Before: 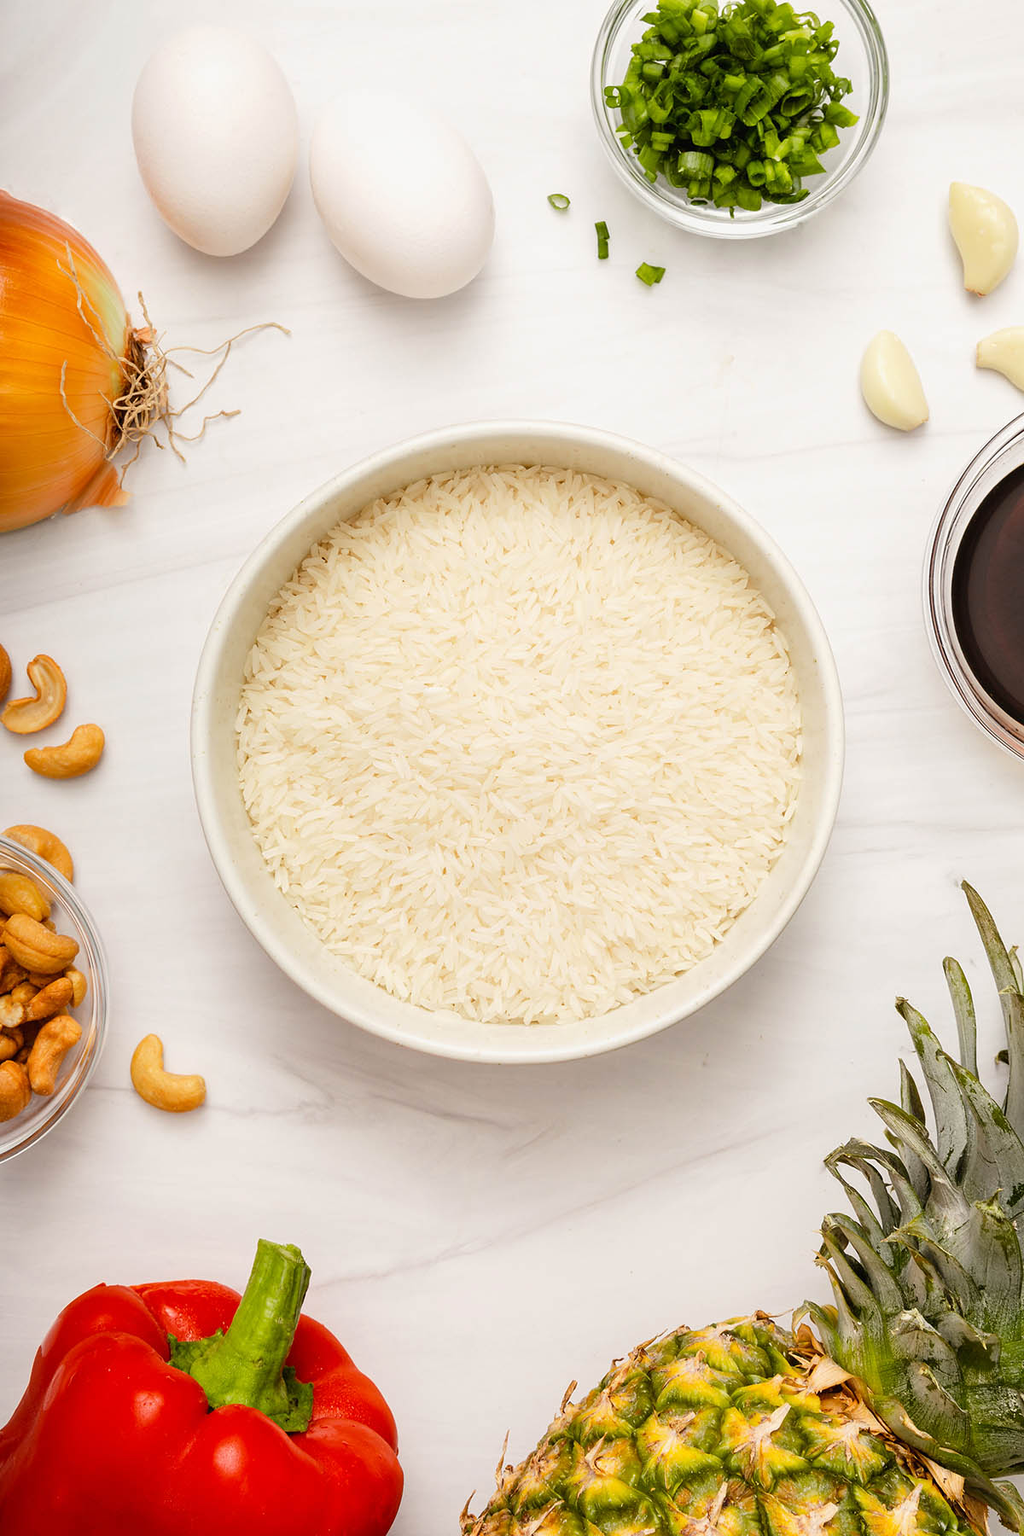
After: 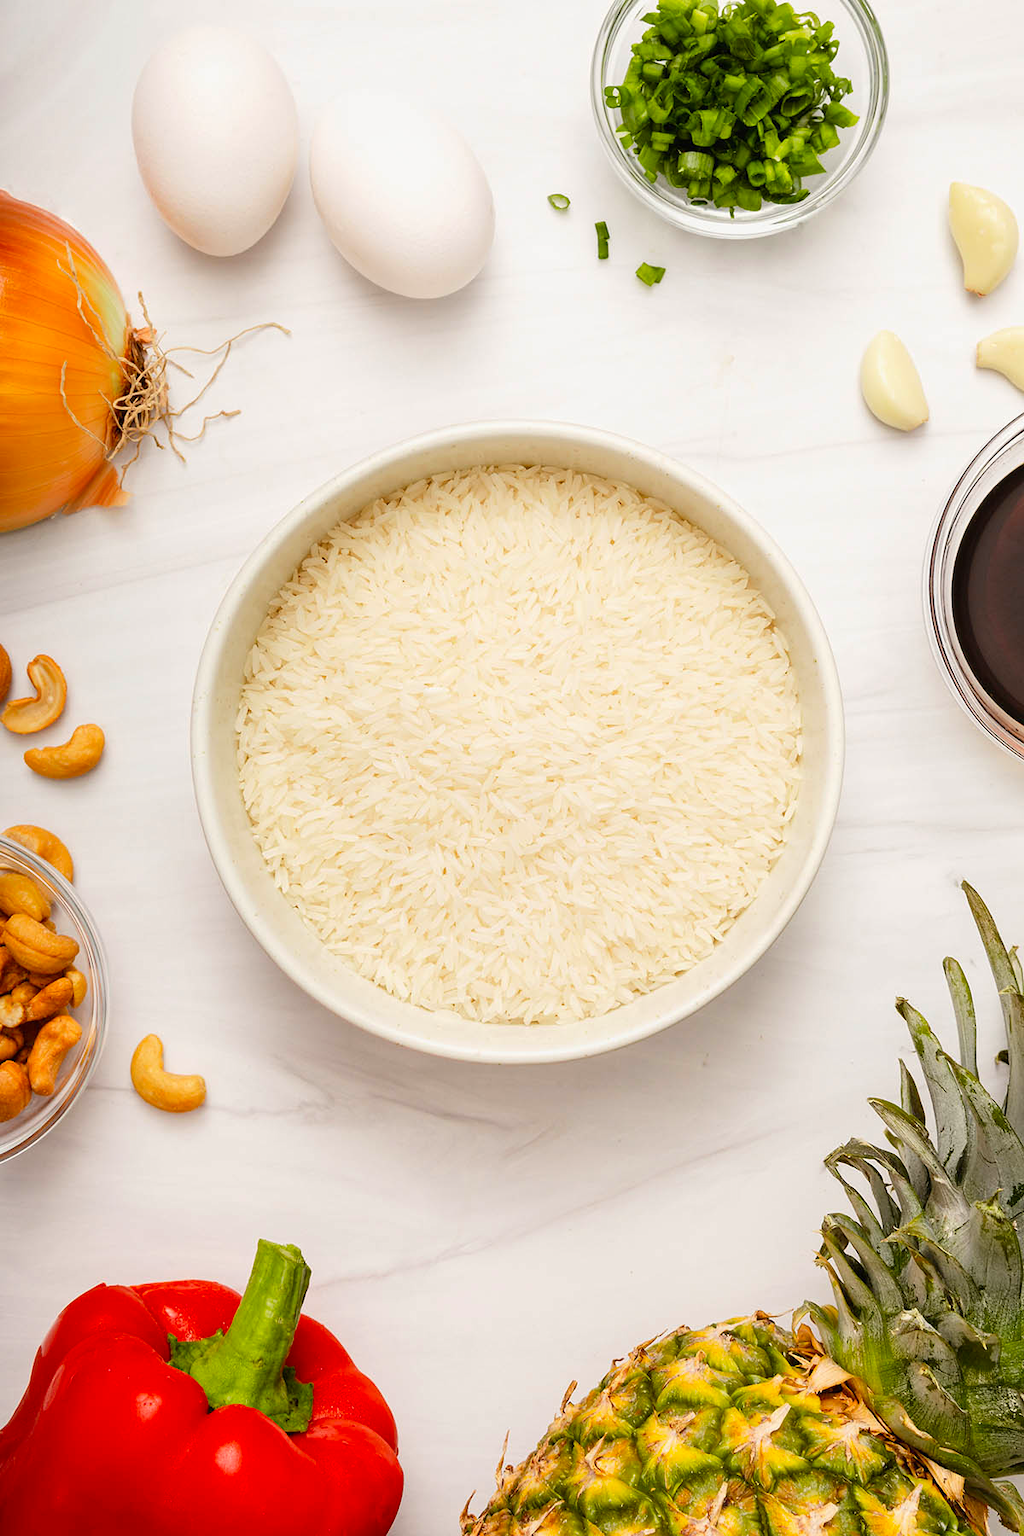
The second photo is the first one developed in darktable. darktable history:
contrast brightness saturation: contrast 0.037, saturation 0.159
